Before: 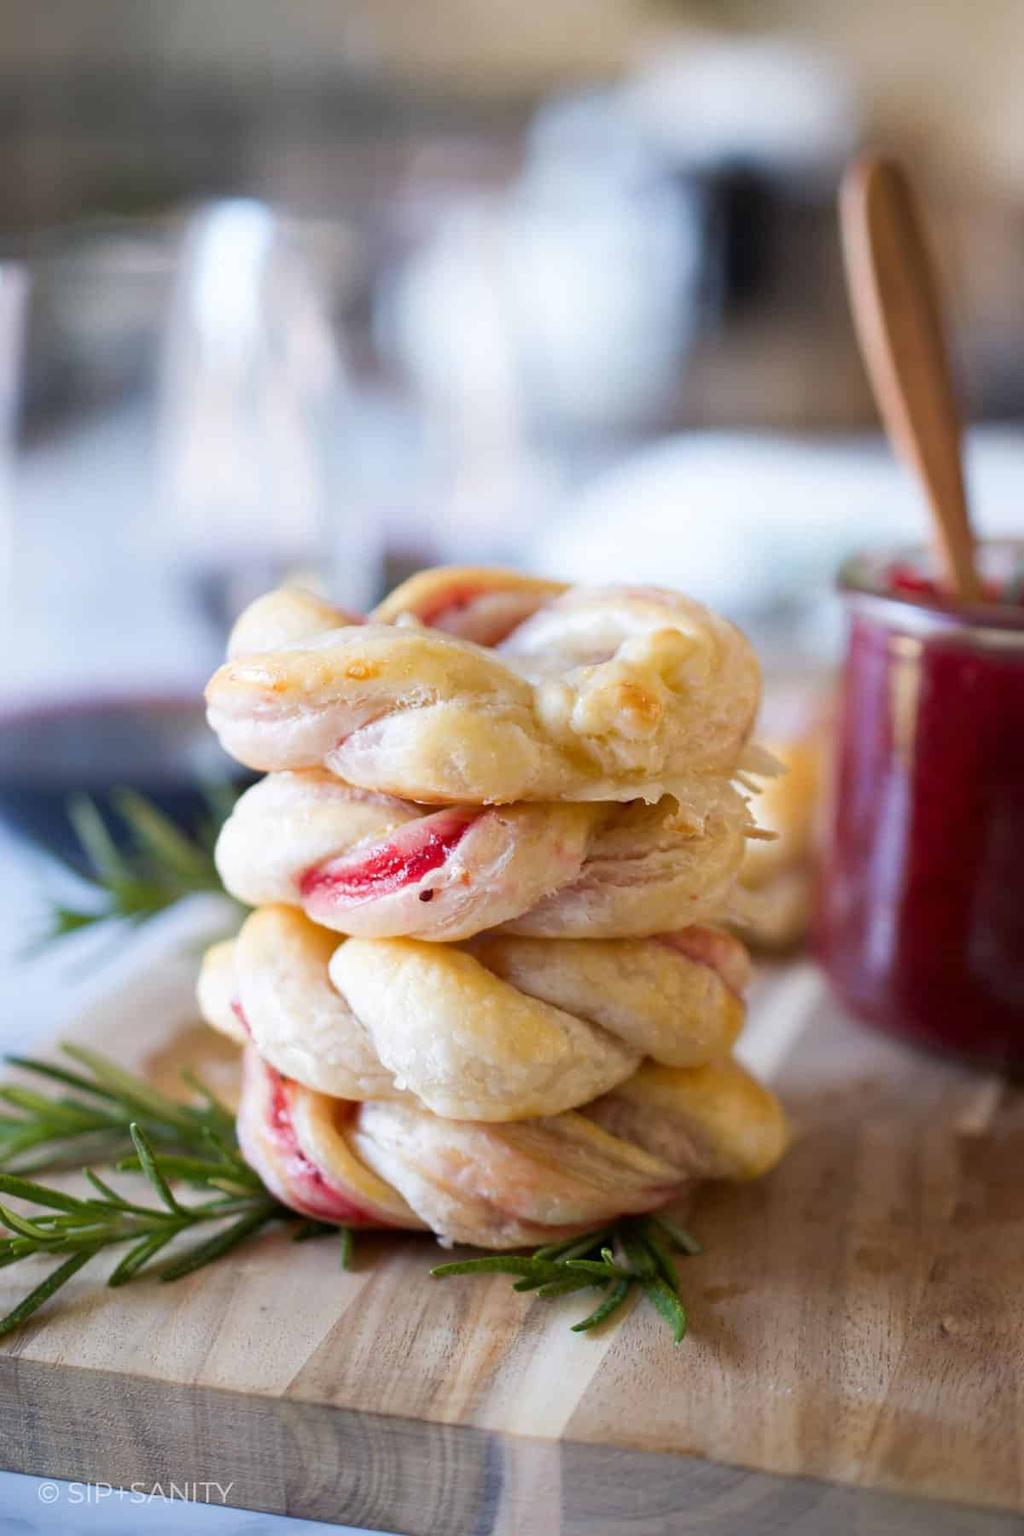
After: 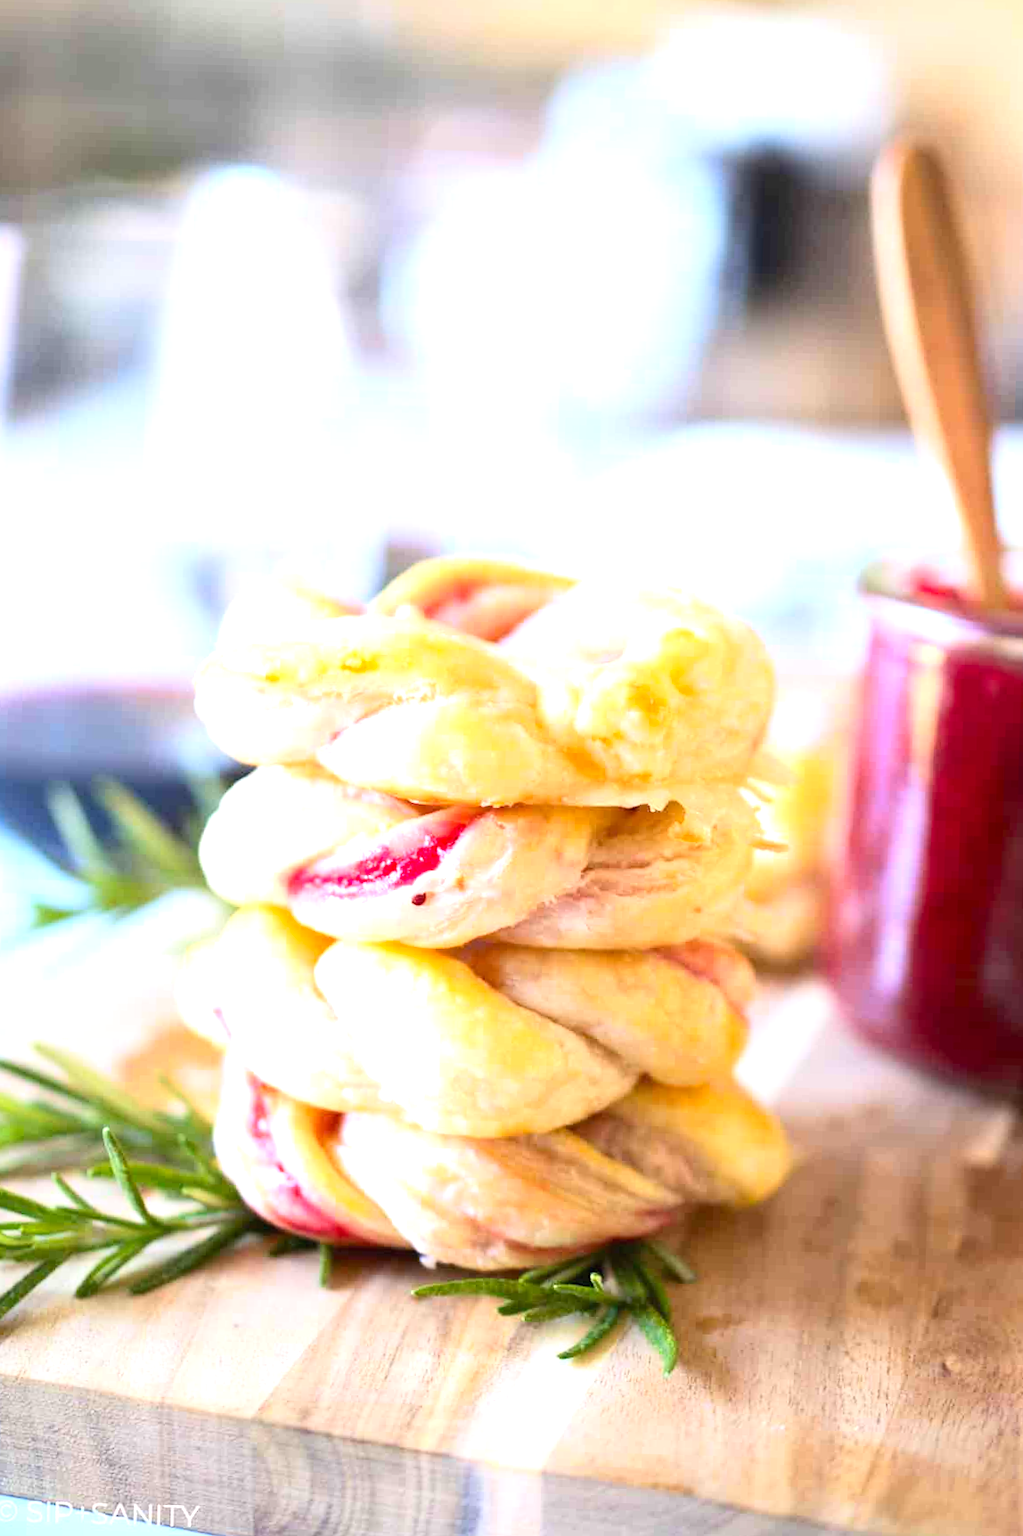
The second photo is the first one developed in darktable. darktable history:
exposure: black level correction 0, exposure 1.2 EV, compensate exposure bias true, compensate highlight preservation false
crop and rotate: angle -1.69°
contrast brightness saturation: contrast 0.2, brightness 0.16, saturation 0.22
